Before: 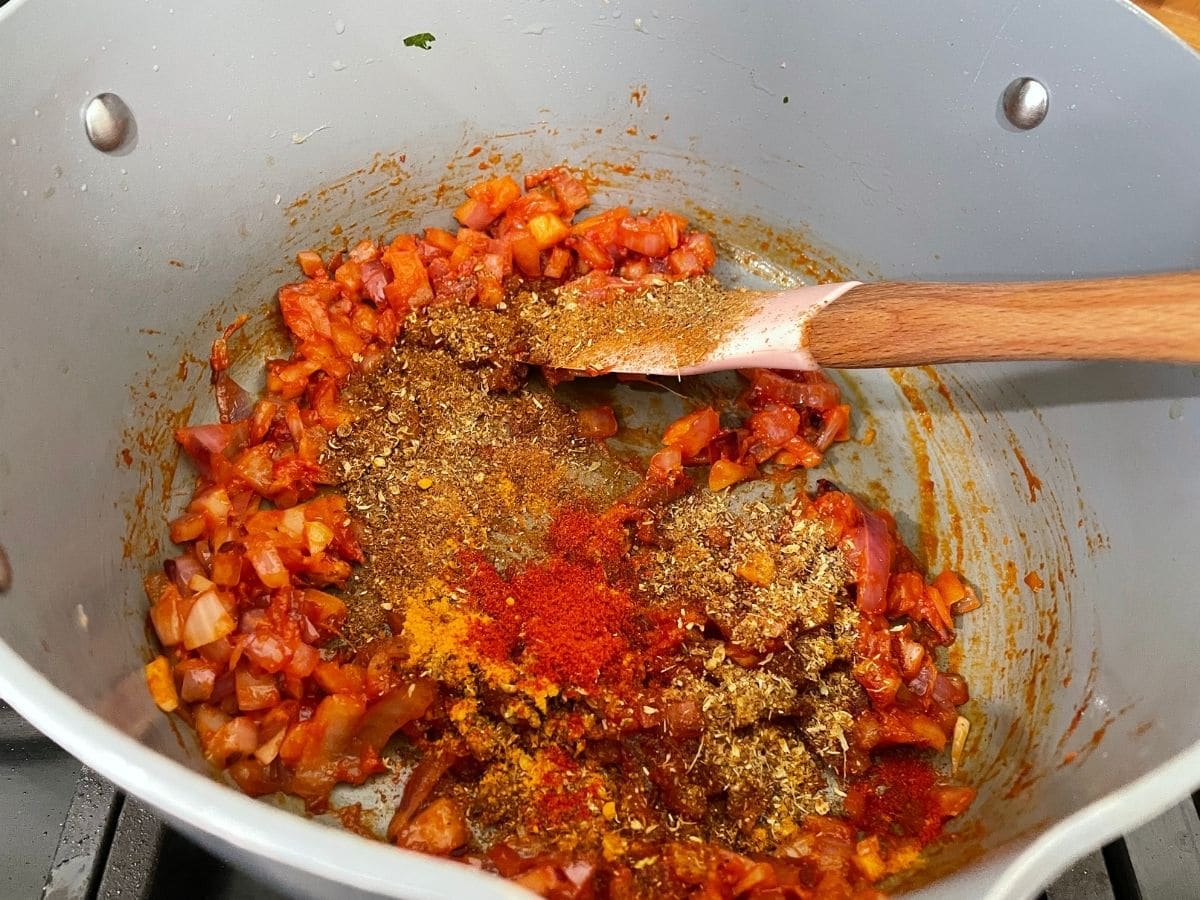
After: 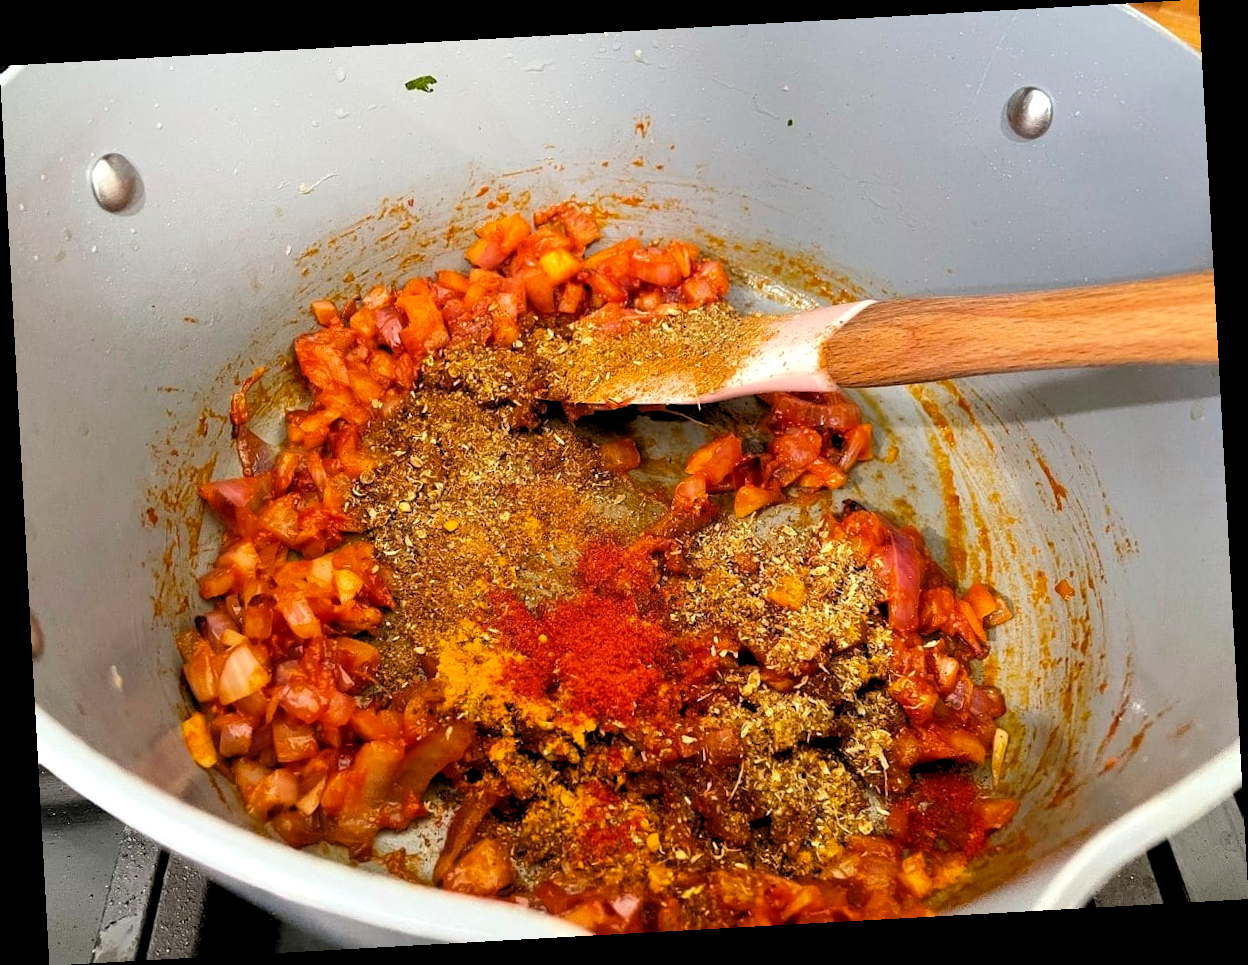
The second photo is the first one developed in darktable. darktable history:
rgb levels: levels [[0.01, 0.419, 0.839], [0, 0.5, 1], [0, 0.5, 1]]
rotate and perspective: rotation -3.18°, automatic cropping off
color balance rgb: perceptual saturation grading › global saturation 10%, global vibrance 10%
